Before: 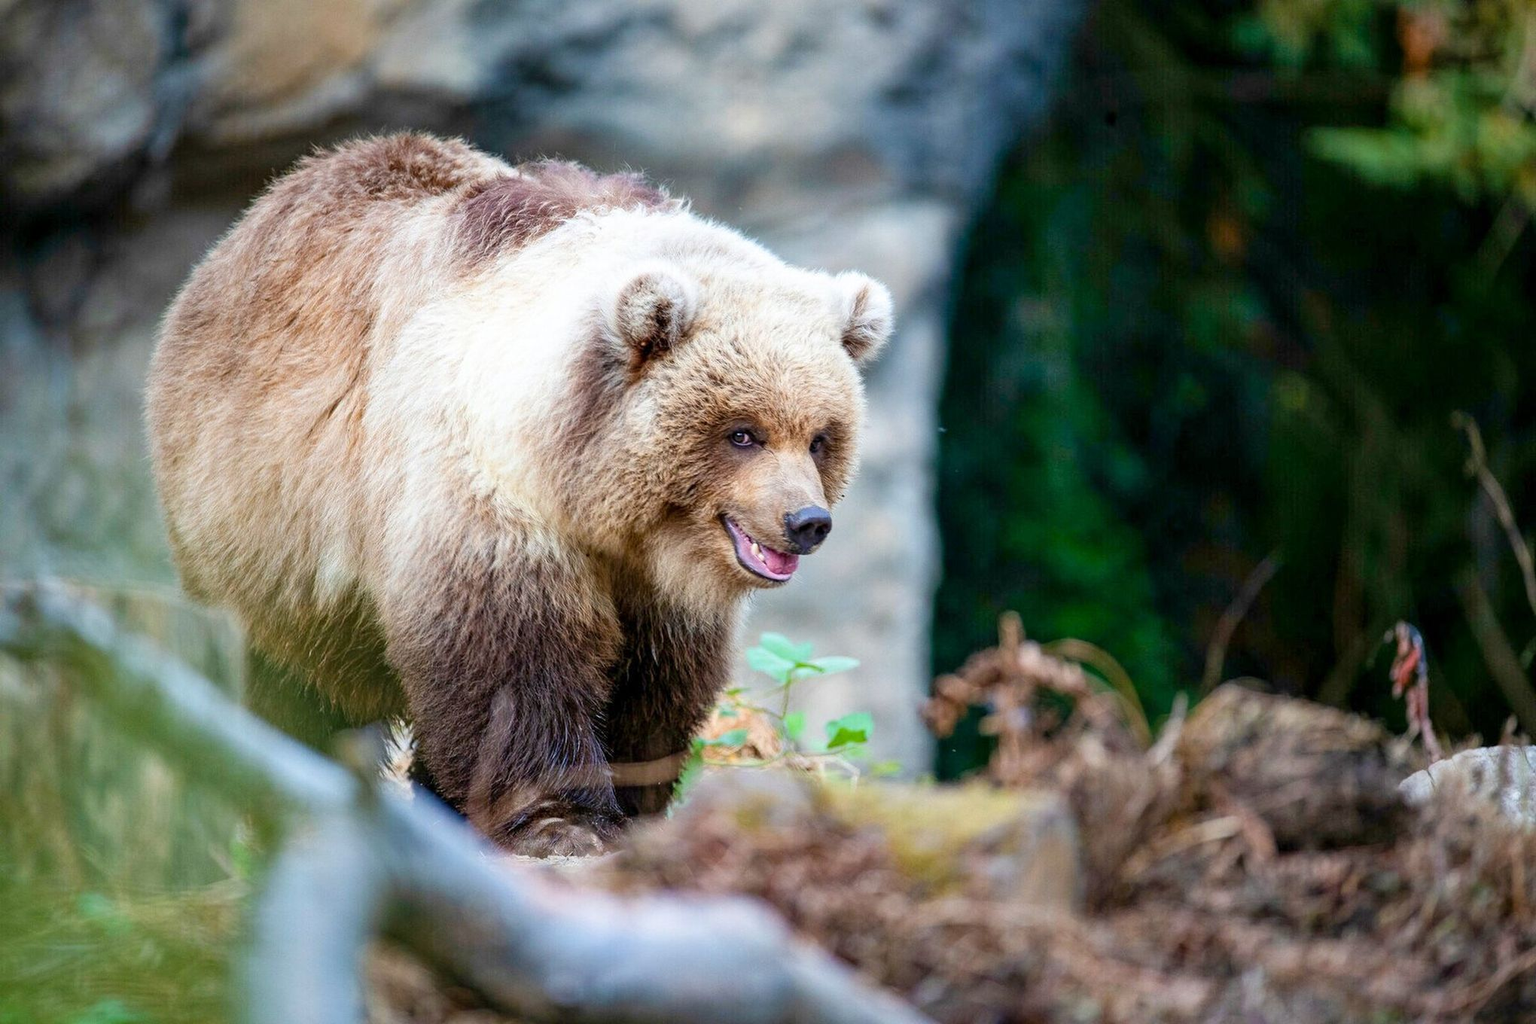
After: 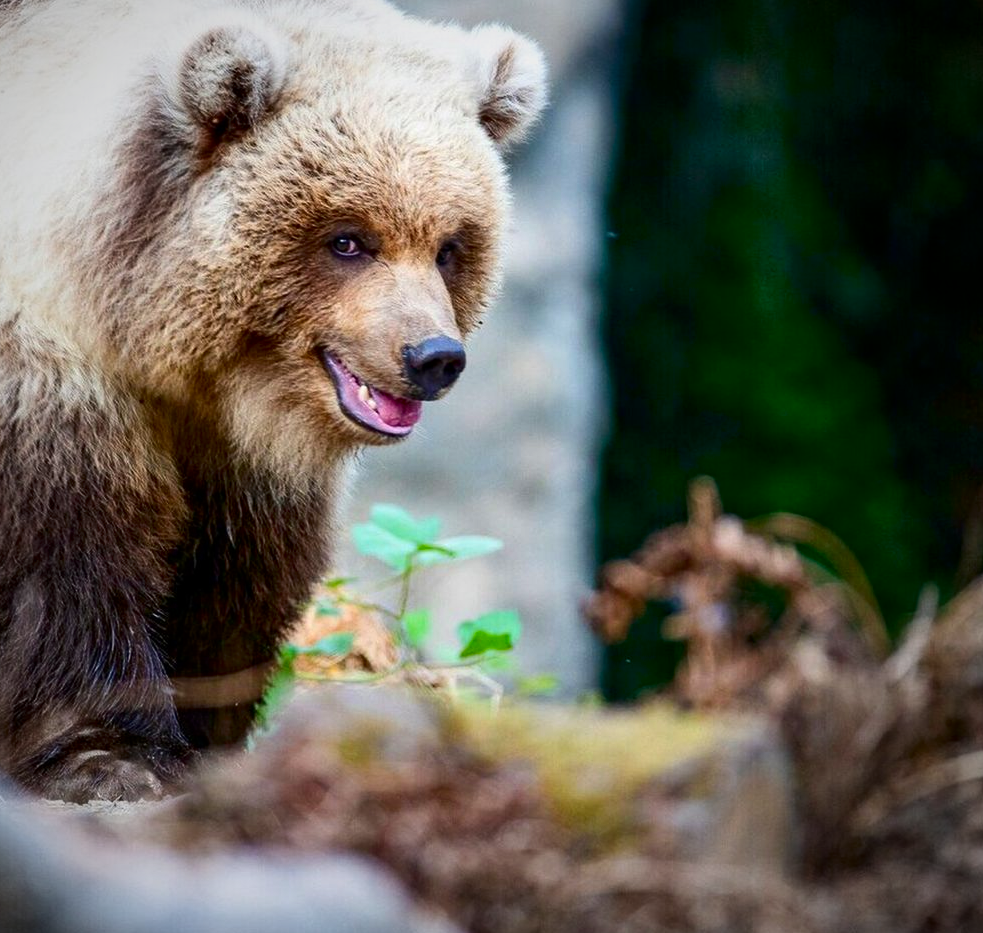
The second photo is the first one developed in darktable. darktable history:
vignetting: fall-off start 67.45%, fall-off radius 67.49%, brightness -0.485, automatic ratio true
crop: left 31.356%, top 24.722%, right 20.423%, bottom 6.628%
contrast brightness saturation: contrast 0.123, brightness -0.119, saturation 0.202
